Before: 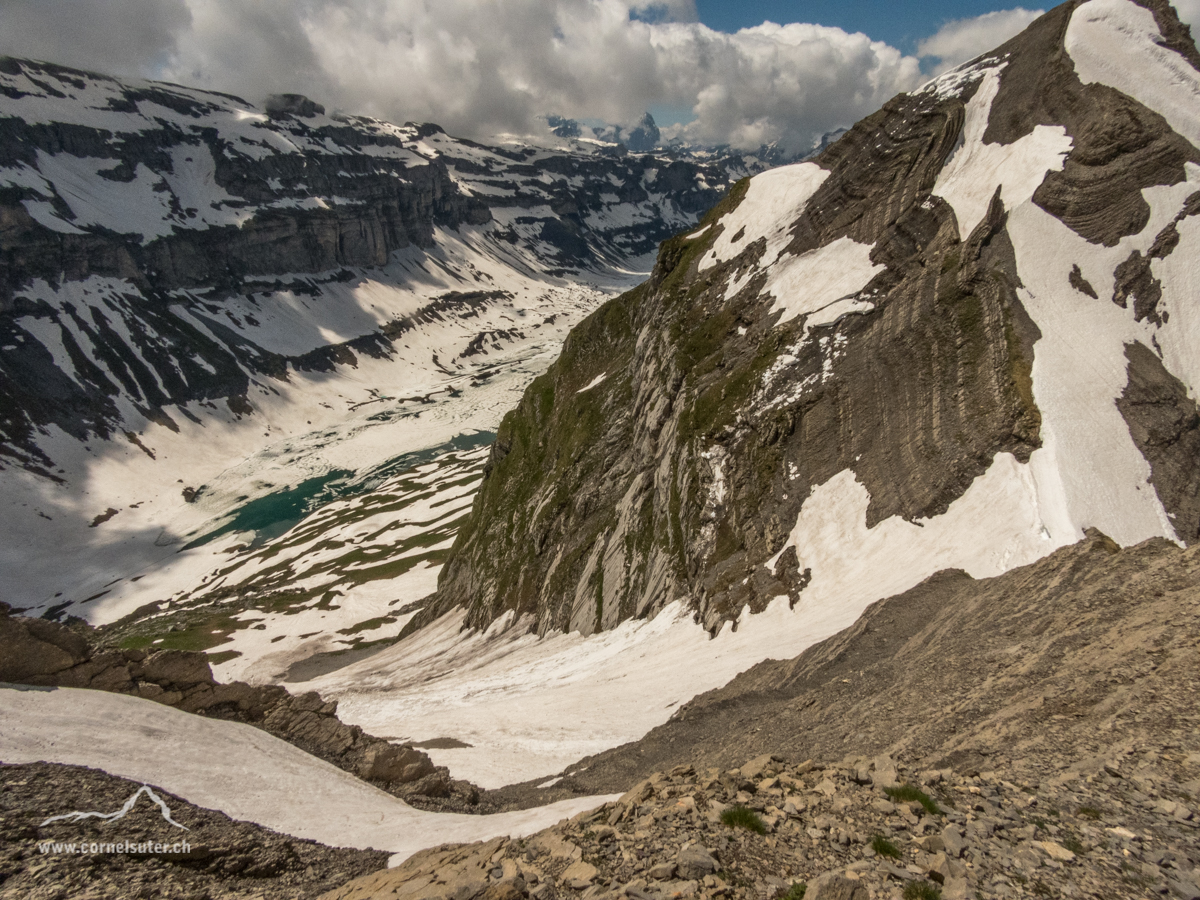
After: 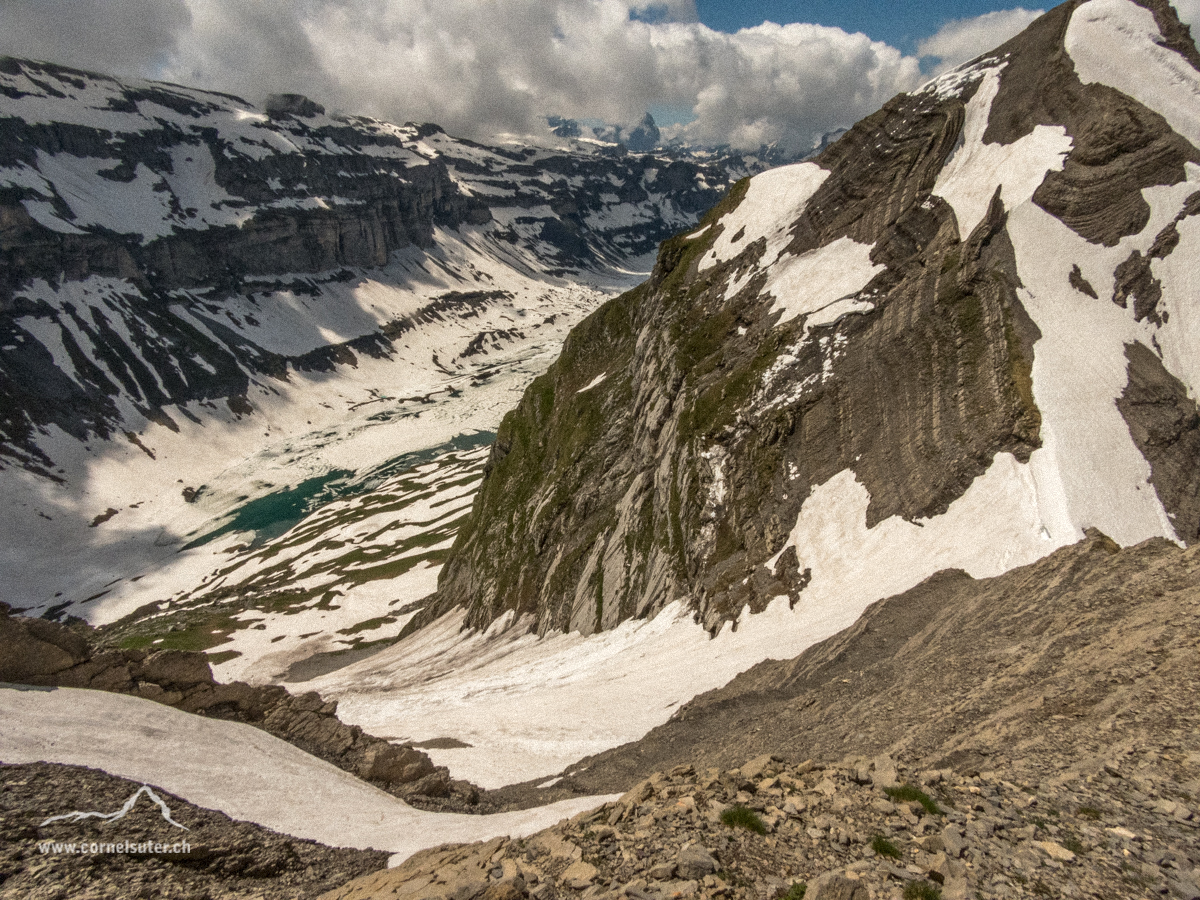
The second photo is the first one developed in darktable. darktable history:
grain: mid-tones bias 0%
white balance: emerald 1
levels: levels [0, 0.48, 0.961]
local contrast: mode bilateral grid, contrast 10, coarseness 25, detail 110%, midtone range 0.2
